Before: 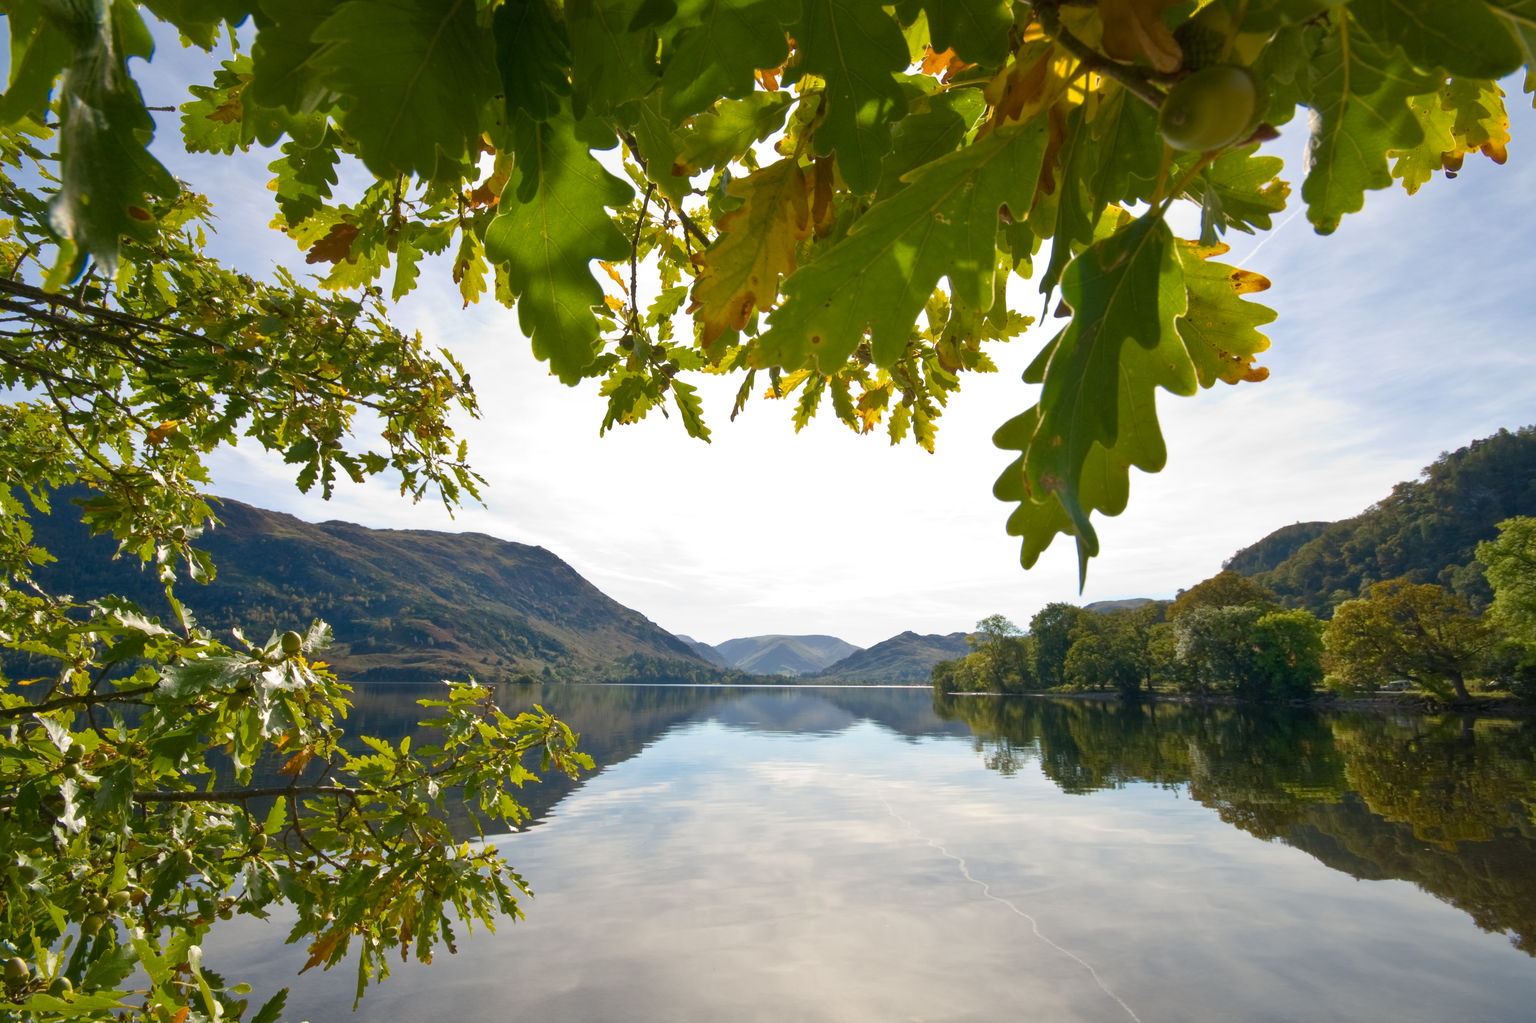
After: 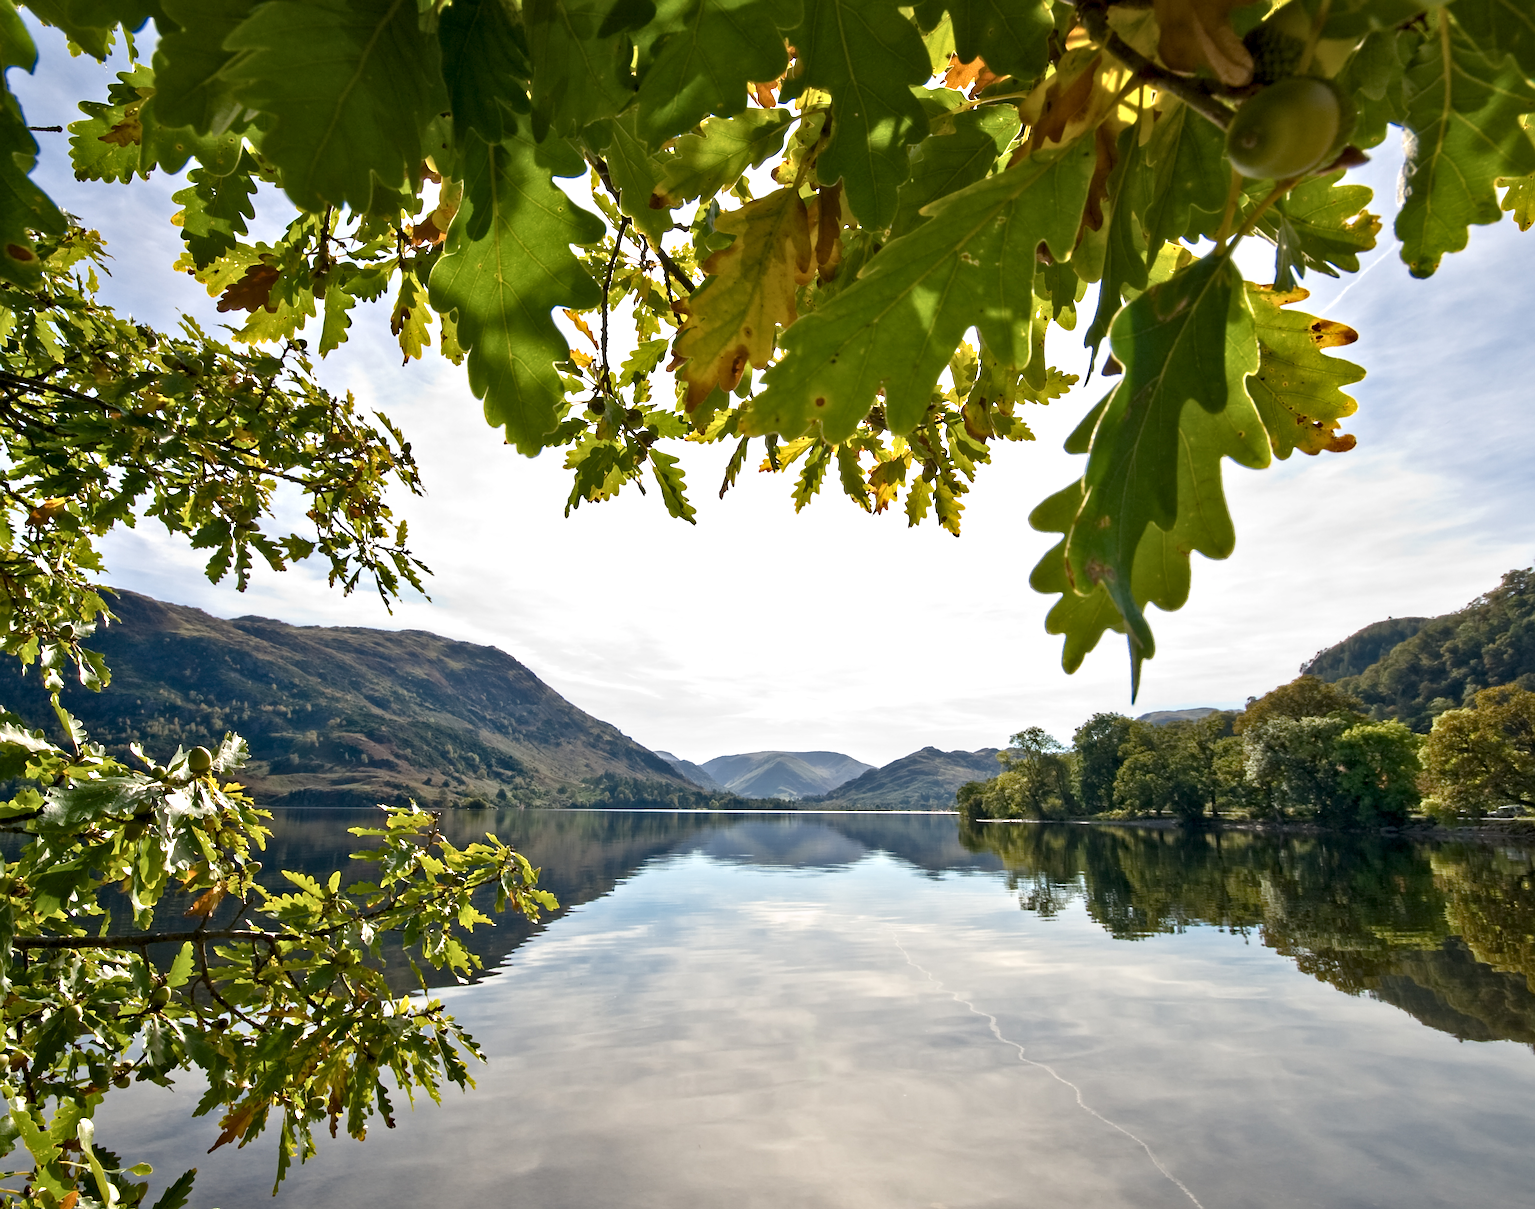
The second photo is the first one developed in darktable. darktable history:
crop: left 8.014%, right 7.41%
contrast equalizer: y [[0.511, 0.558, 0.631, 0.632, 0.559, 0.512], [0.5 ×6], [0.507, 0.559, 0.627, 0.644, 0.647, 0.647], [0 ×6], [0 ×6]]
sharpen: on, module defaults
